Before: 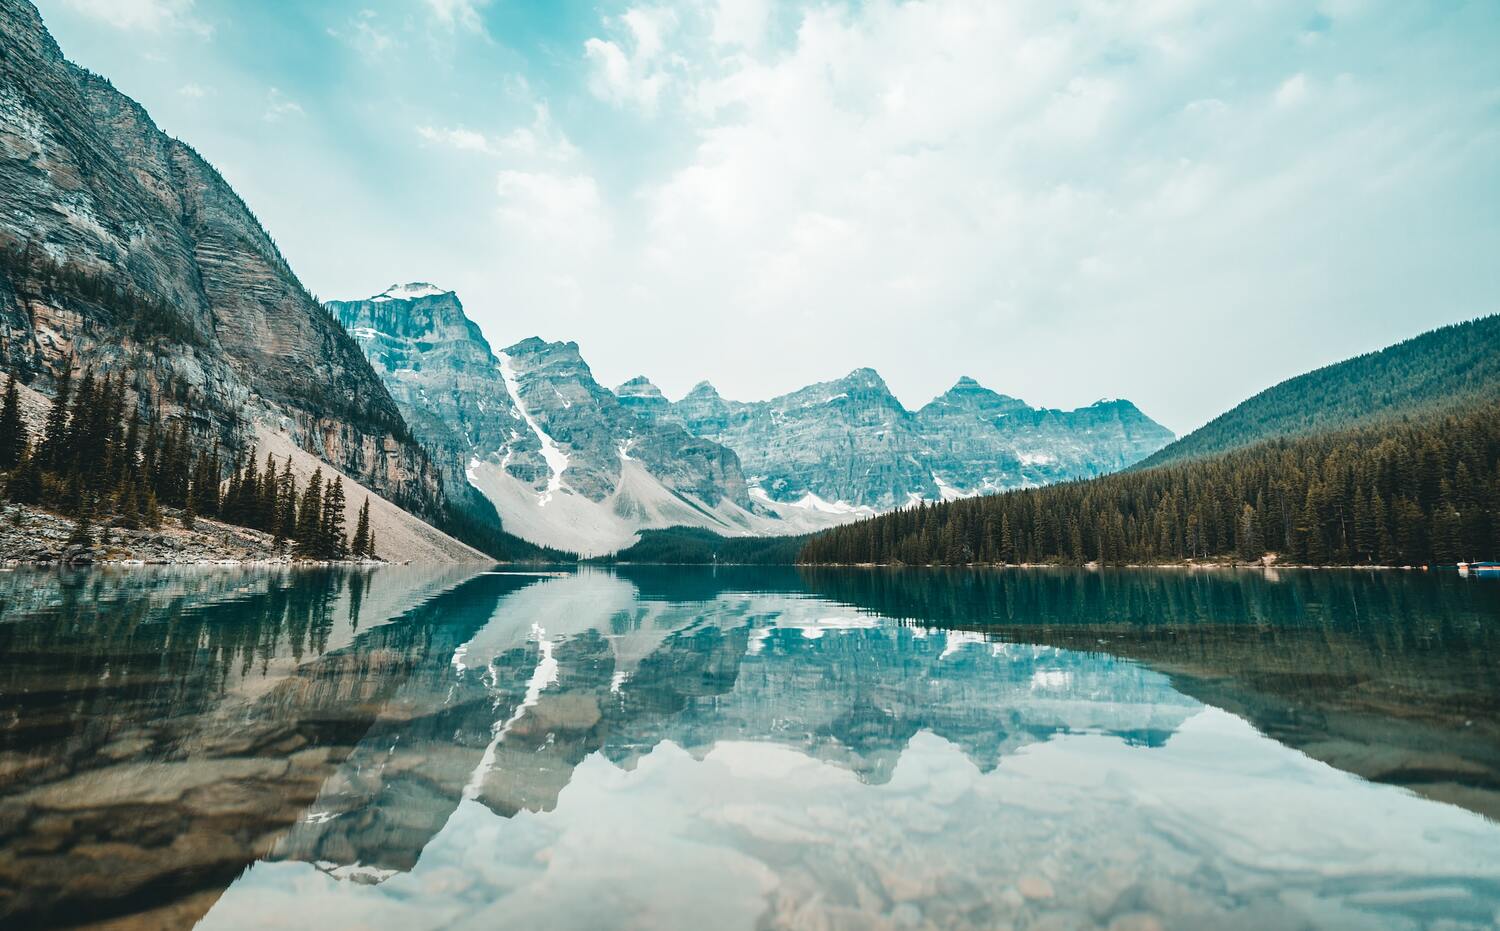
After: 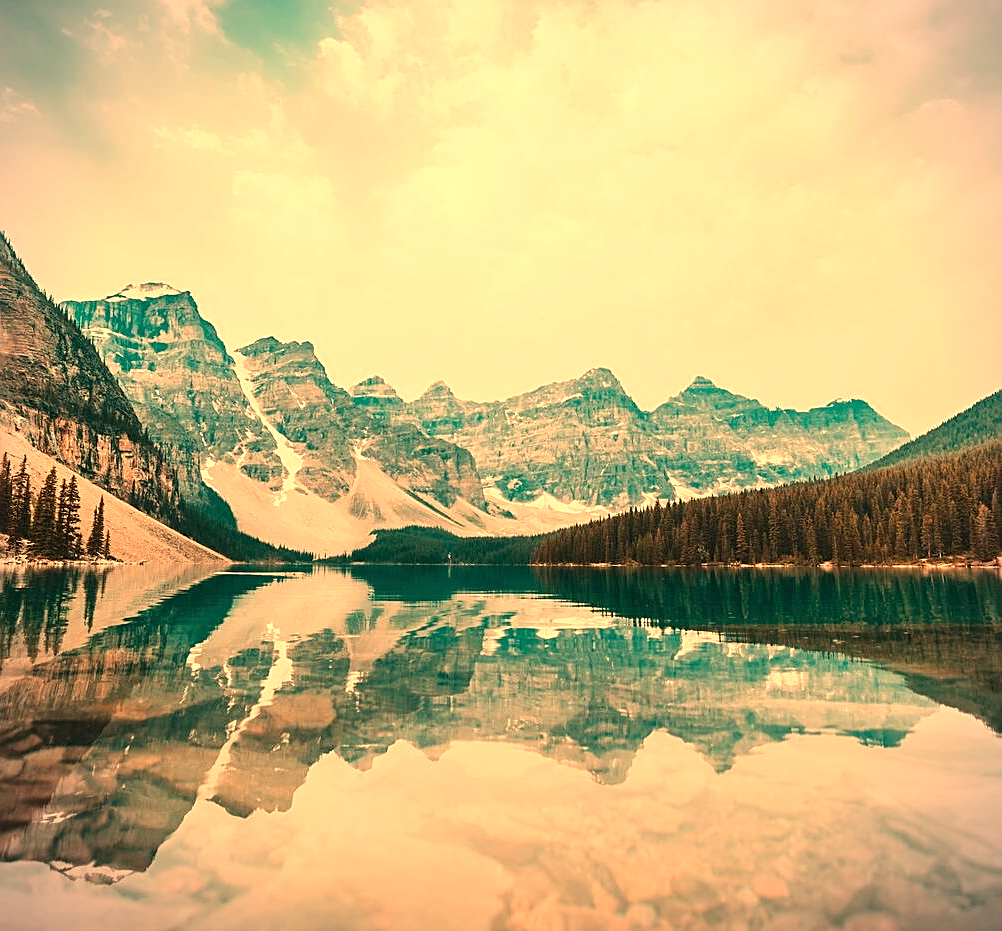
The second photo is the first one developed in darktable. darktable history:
tone equalizer: on, module defaults
crop and rotate: left 17.732%, right 15.423%
vignetting: fall-off start 91.19%
sharpen: on, module defaults
white balance: red 1.467, blue 0.684
